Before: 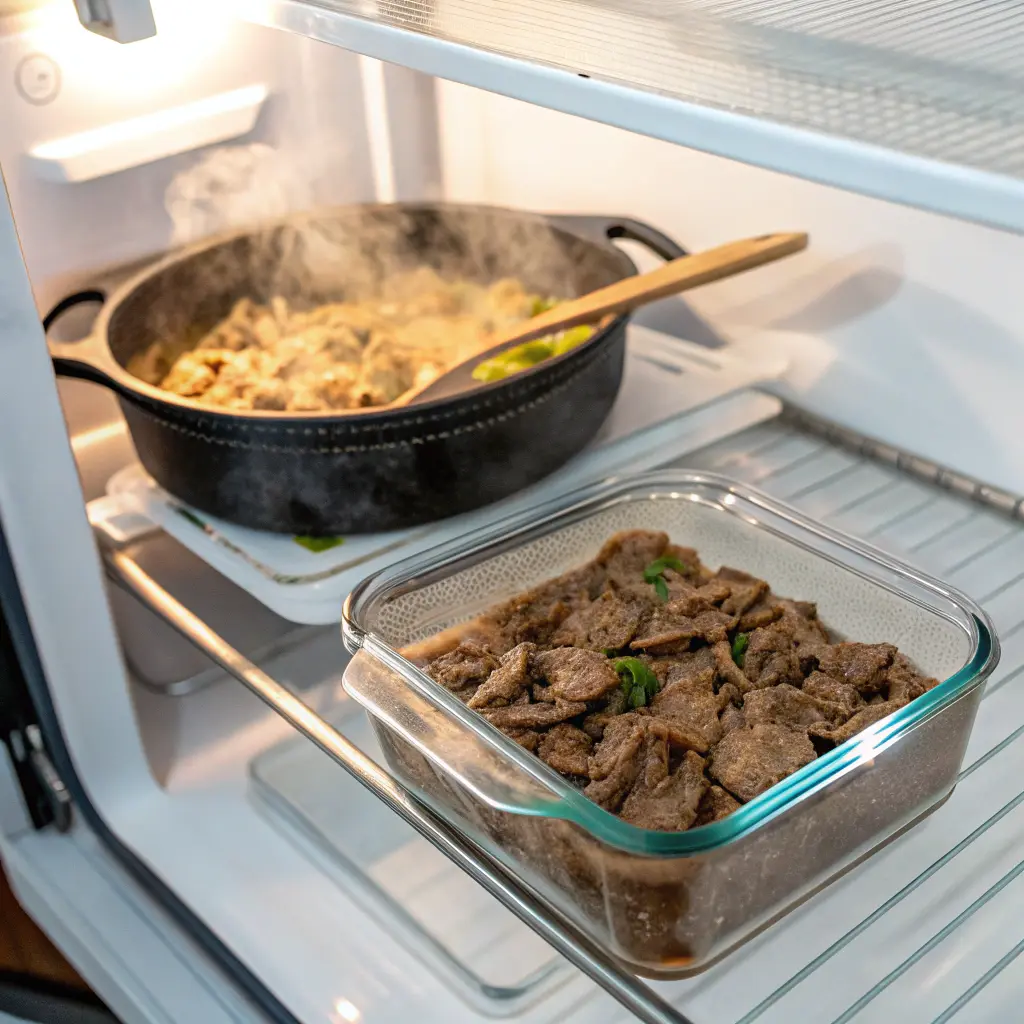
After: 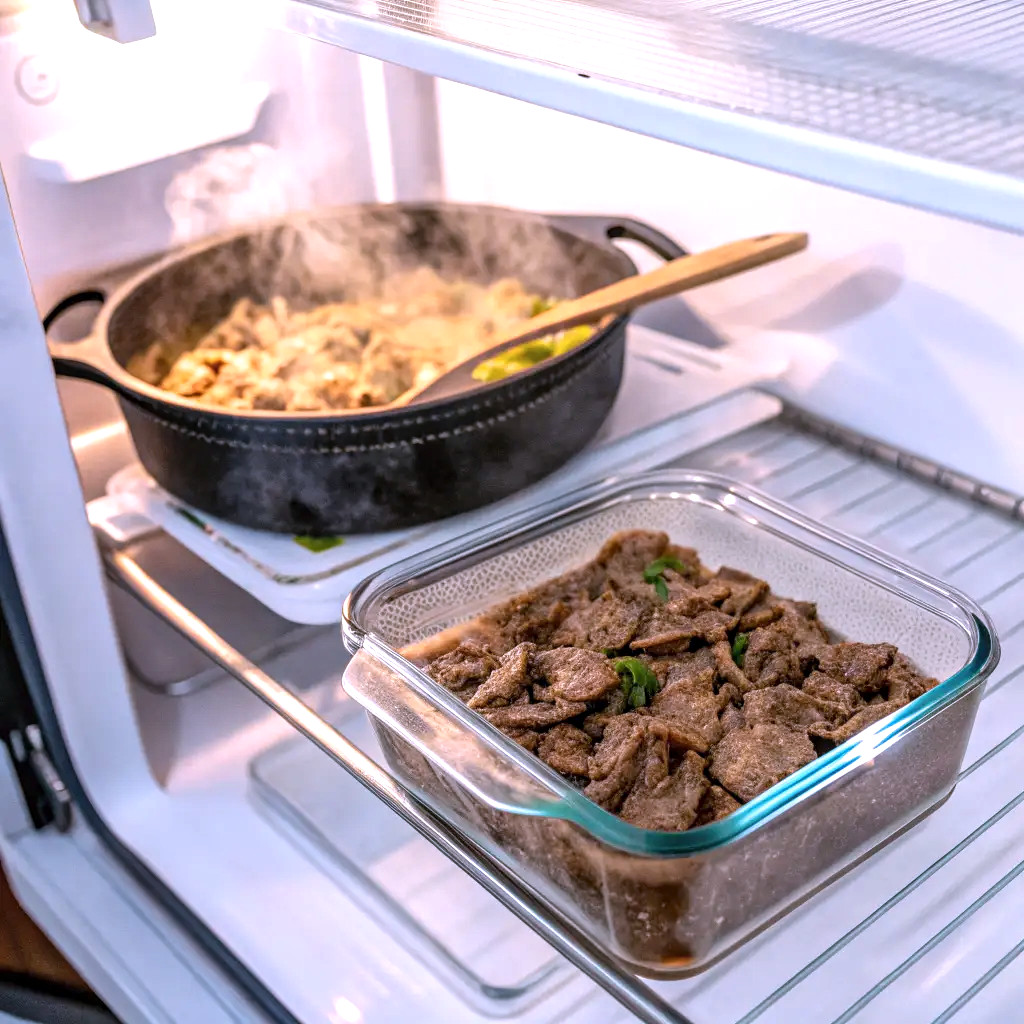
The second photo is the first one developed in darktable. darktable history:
local contrast: on, module defaults
white balance: red 1.042, blue 1.17
exposure: exposure 0.3 EV, compensate highlight preservation false
color balance rgb: perceptual saturation grading › global saturation -3%
